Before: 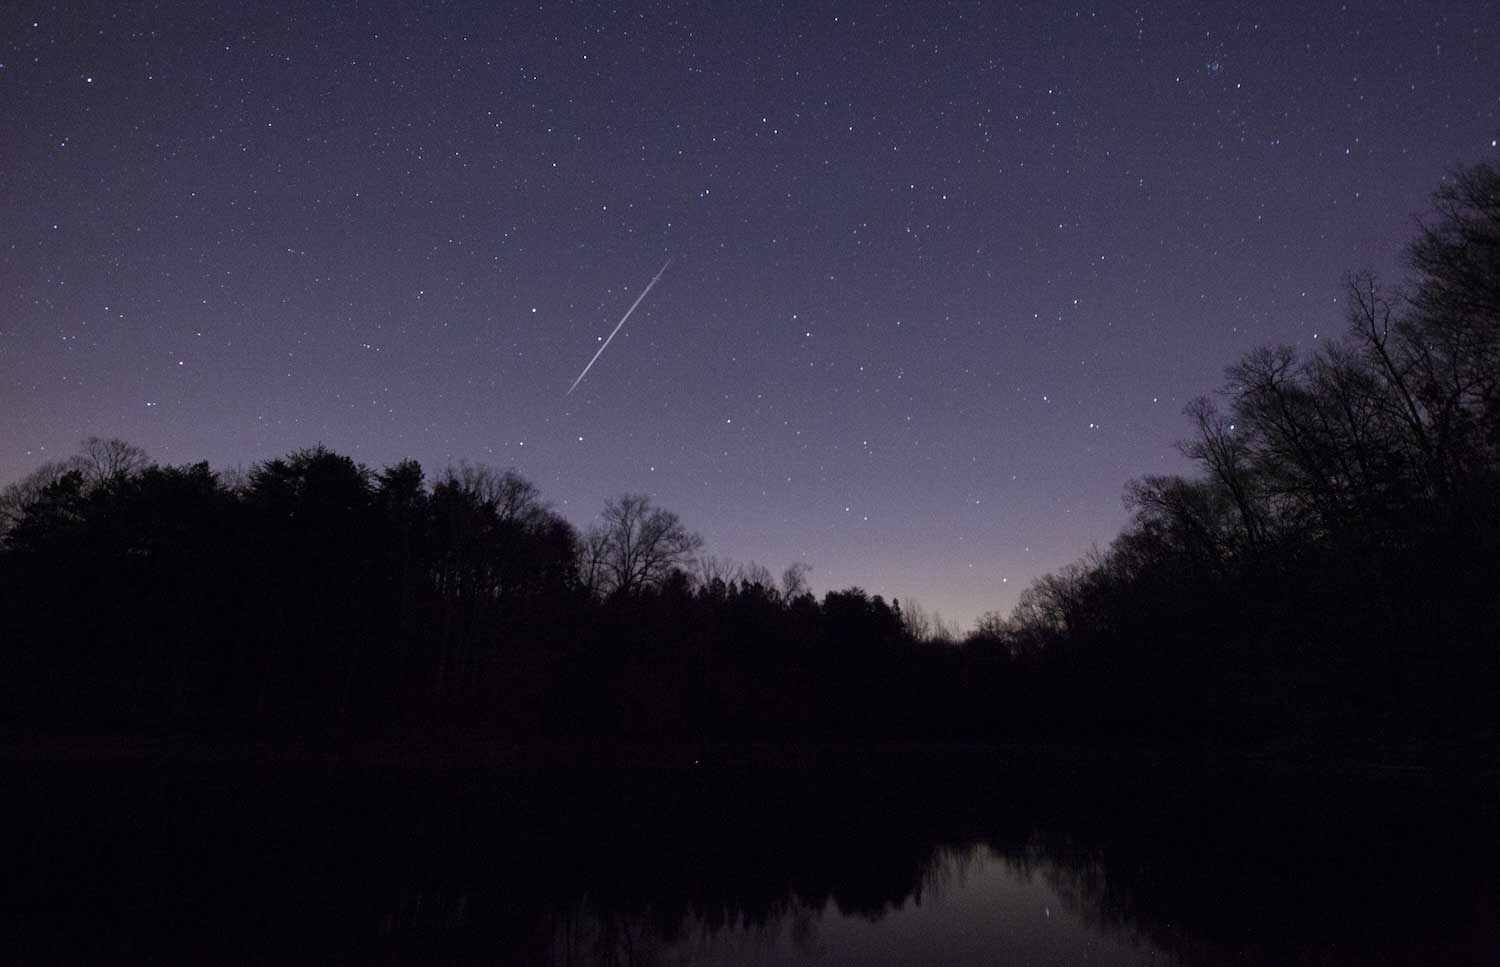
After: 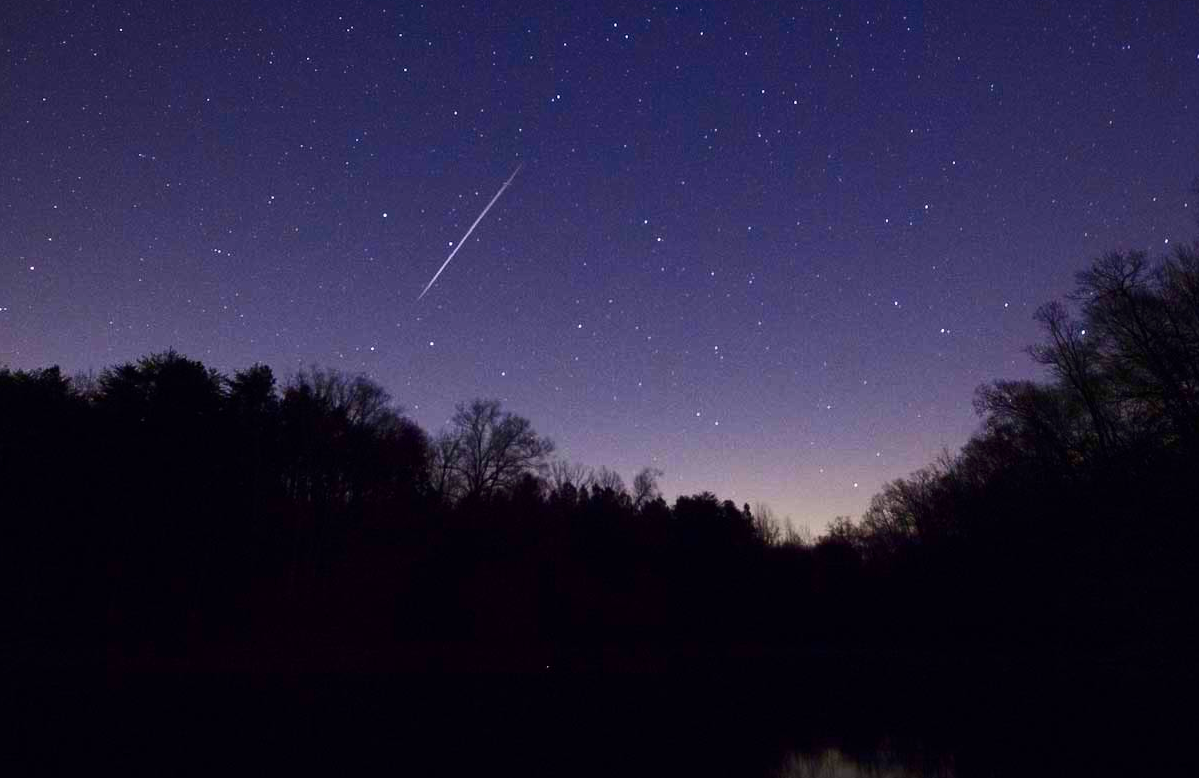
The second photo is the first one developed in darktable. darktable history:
contrast brightness saturation: contrast 0.262, brightness 0.019, saturation 0.859
crop and rotate: left 9.961%, top 9.832%, right 10.077%, bottom 9.698%
color correction: highlights b* 2.99
